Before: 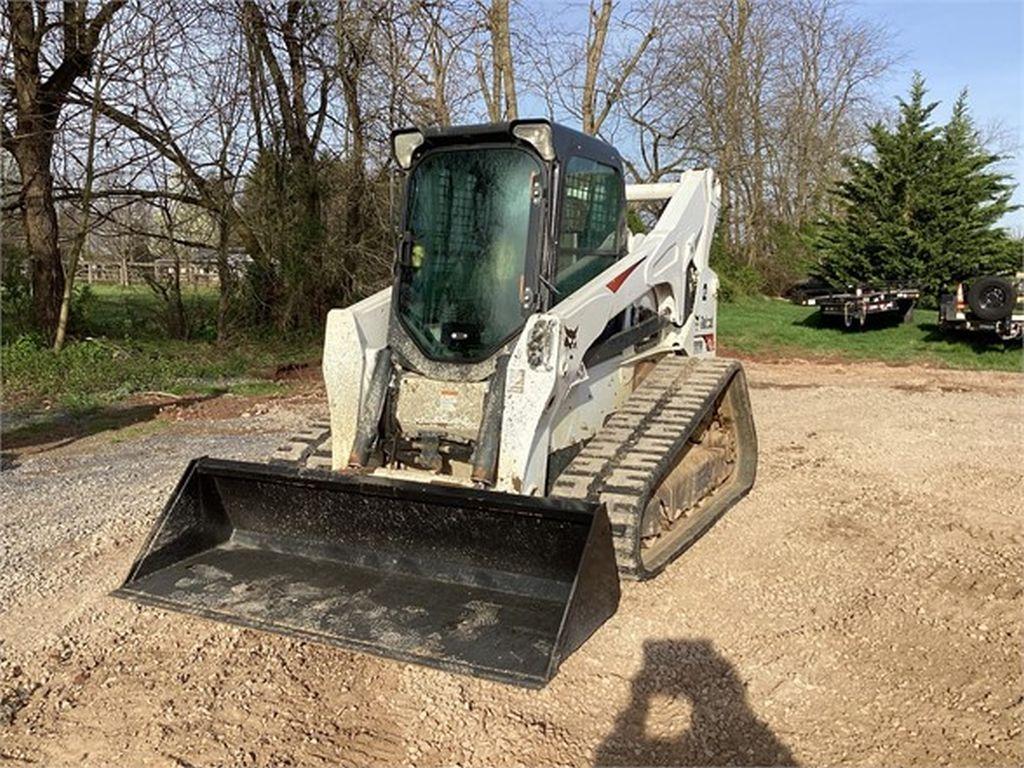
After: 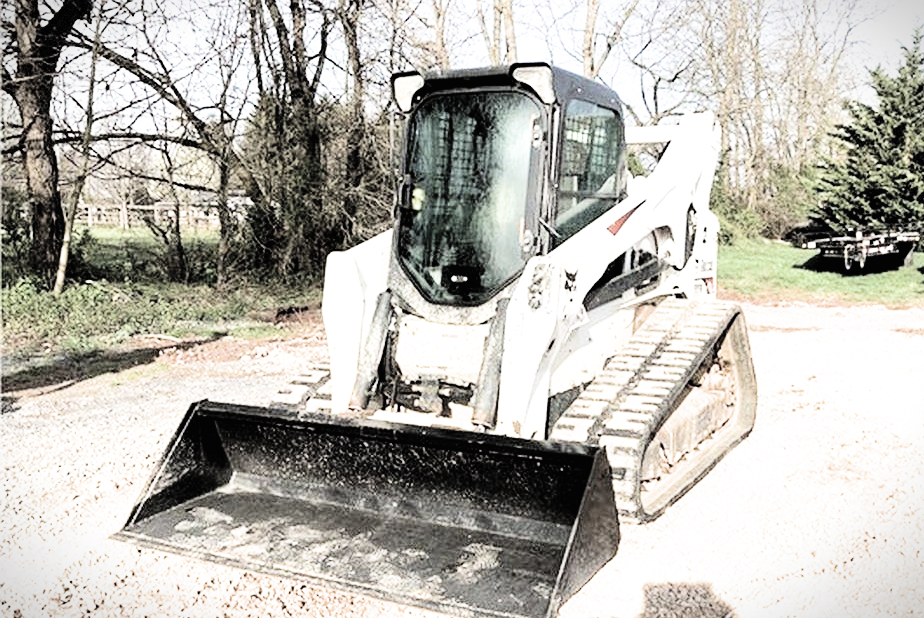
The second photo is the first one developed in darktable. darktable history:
contrast brightness saturation: brightness 0.18, saturation -0.5
tone equalizer: -8 EV -0.417 EV, -7 EV -0.389 EV, -6 EV -0.333 EV, -5 EV -0.222 EV, -3 EV 0.222 EV, -2 EV 0.333 EV, -1 EV 0.389 EV, +0 EV 0.417 EV, edges refinement/feathering 500, mask exposure compensation -1.57 EV, preserve details no
filmic rgb: black relative exposure -5 EV, white relative exposure 3.5 EV, hardness 3.19, contrast 1.5, highlights saturation mix -50%
vignetting: fall-off start 100%, brightness -0.406, saturation -0.3, width/height ratio 1.324, dithering 8-bit output, unbound false
crop: top 7.49%, right 9.717%, bottom 11.943%
exposure: black level correction 0, exposure 1.45 EV, compensate exposure bias true, compensate highlight preservation false
